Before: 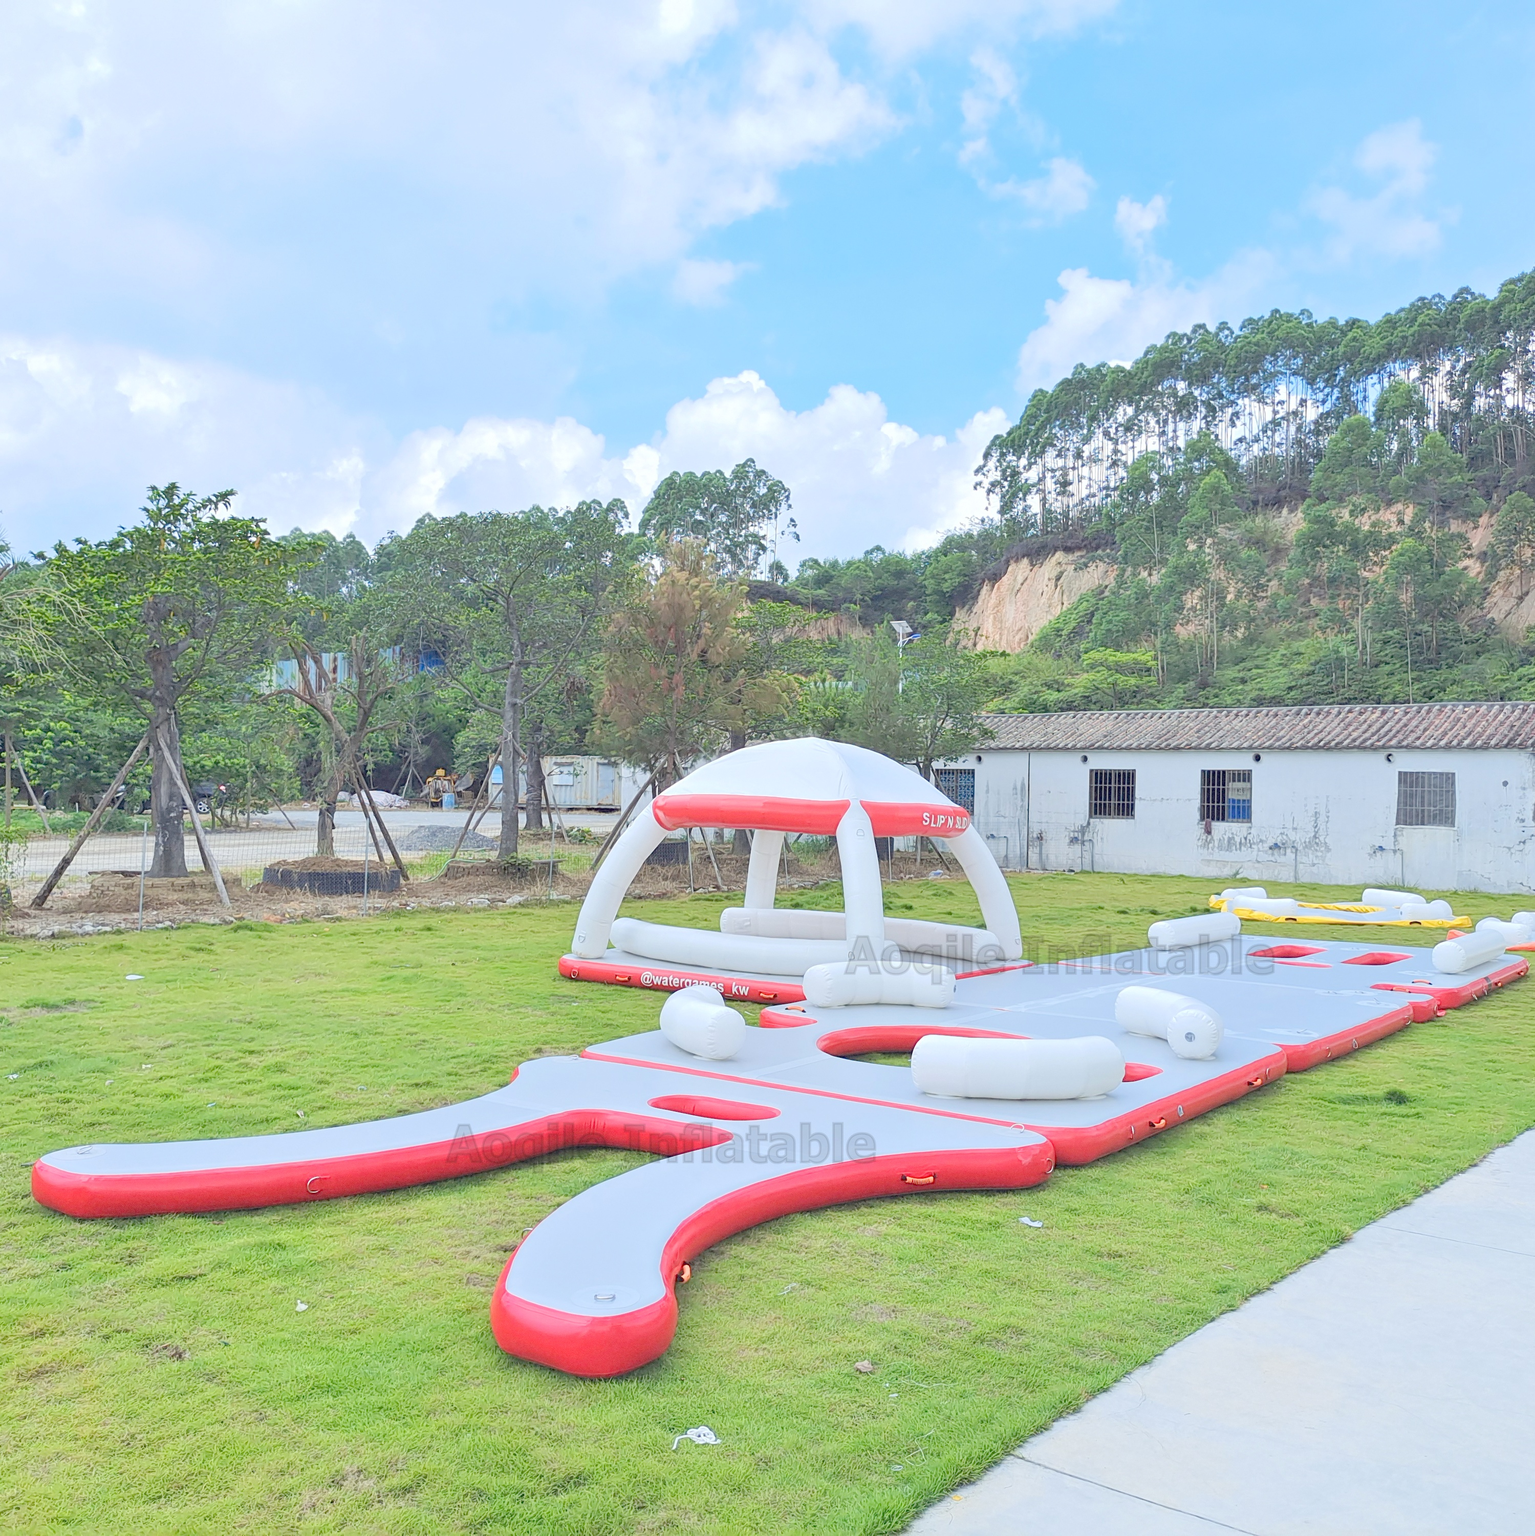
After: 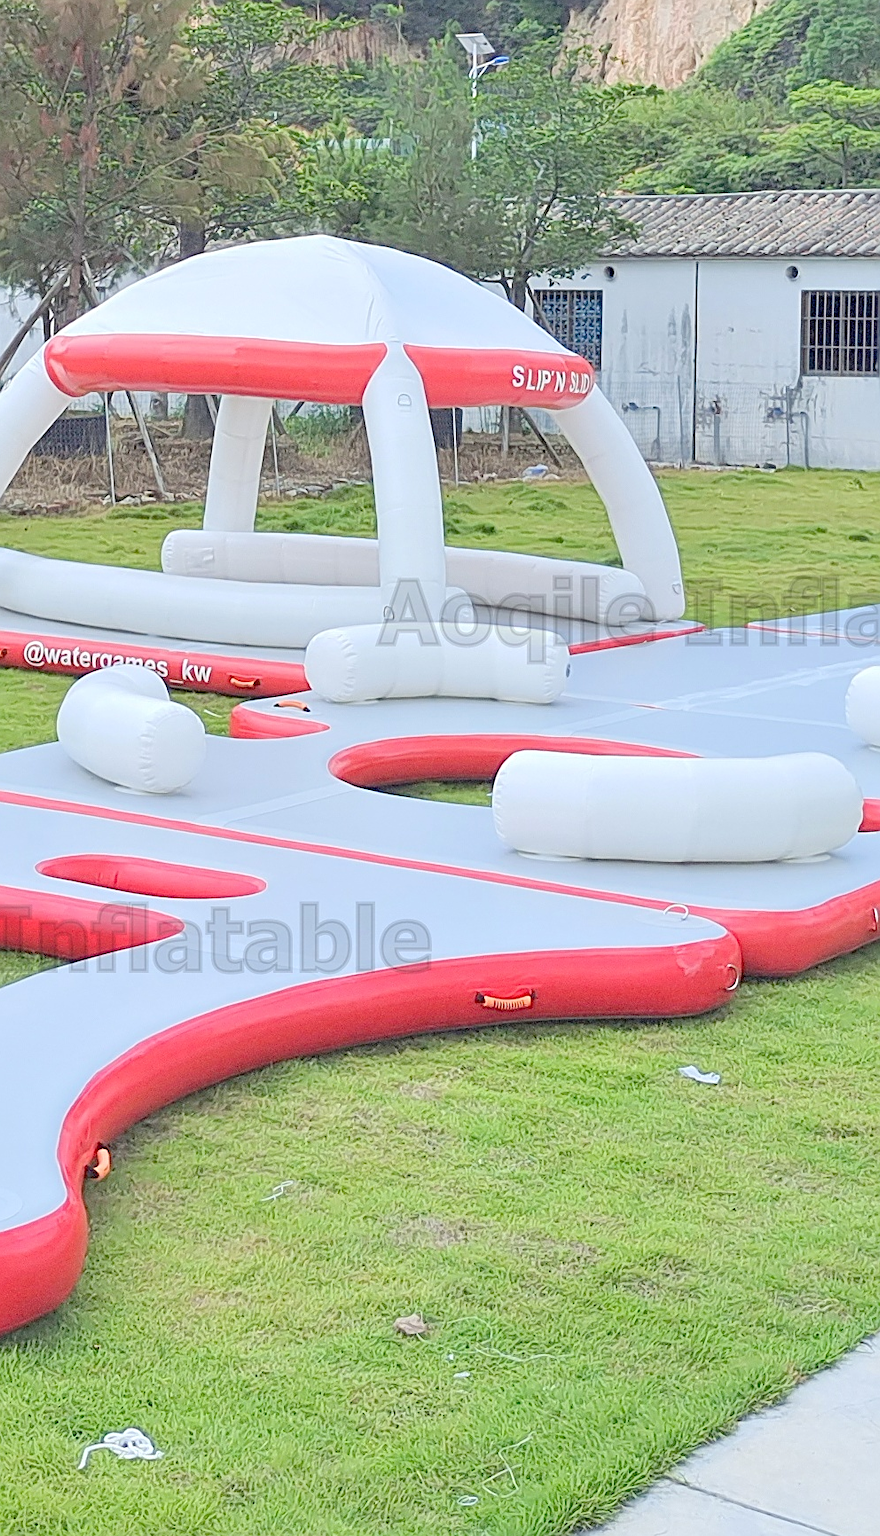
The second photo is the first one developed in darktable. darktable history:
sharpen: on, module defaults
crop: left 40.878%, top 39.176%, right 25.993%, bottom 3.081%
